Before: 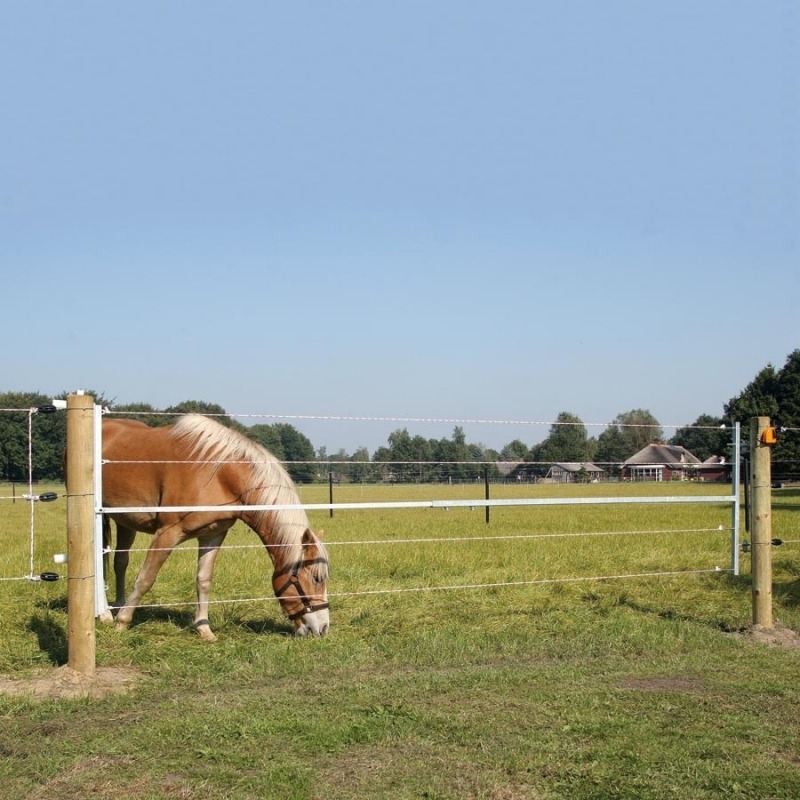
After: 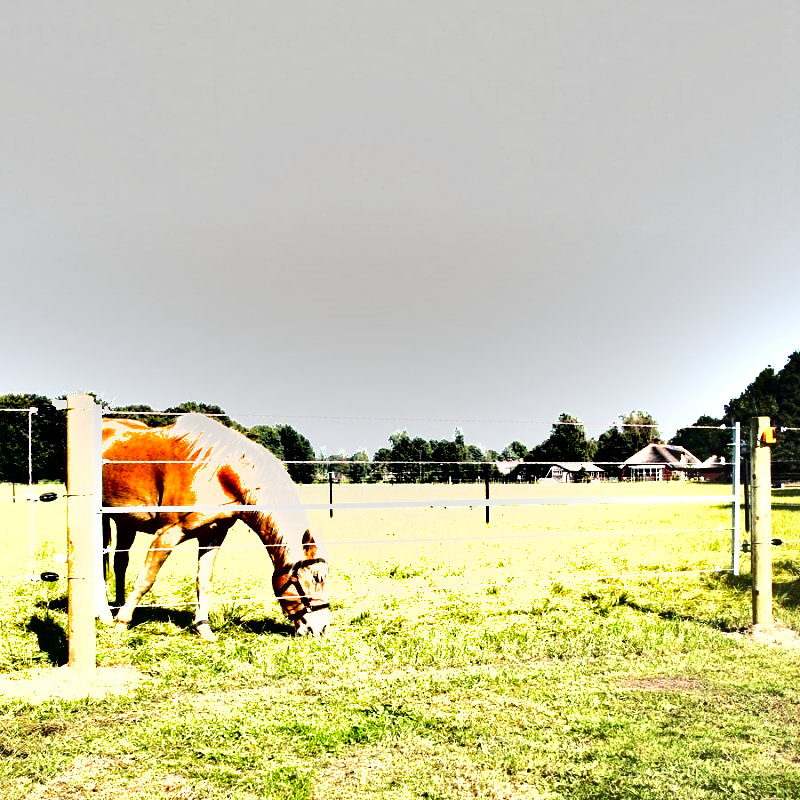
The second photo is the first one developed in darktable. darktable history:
shadows and highlights: soften with gaussian
base curve: curves: ch0 [(0, 0) (0.028, 0.03) (0.121, 0.232) (0.46, 0.748) (0.859, 0.968) (1, 1)]
levels: levels [0.012, 0.367, 0.697]
